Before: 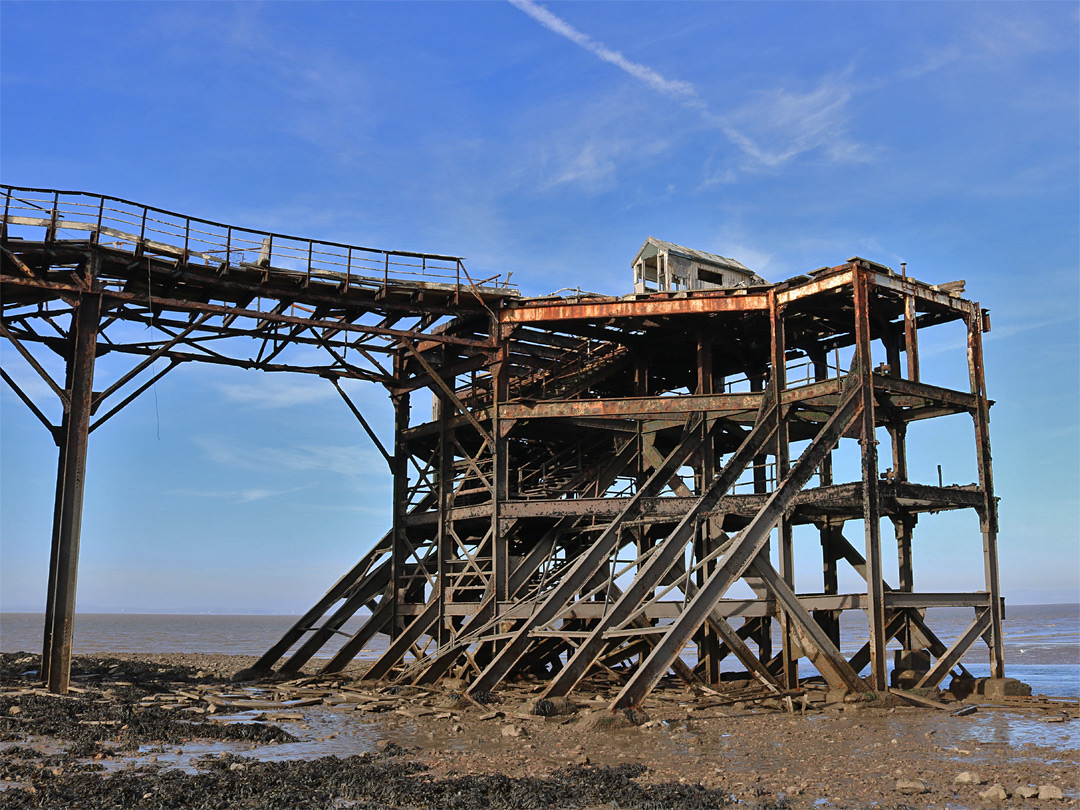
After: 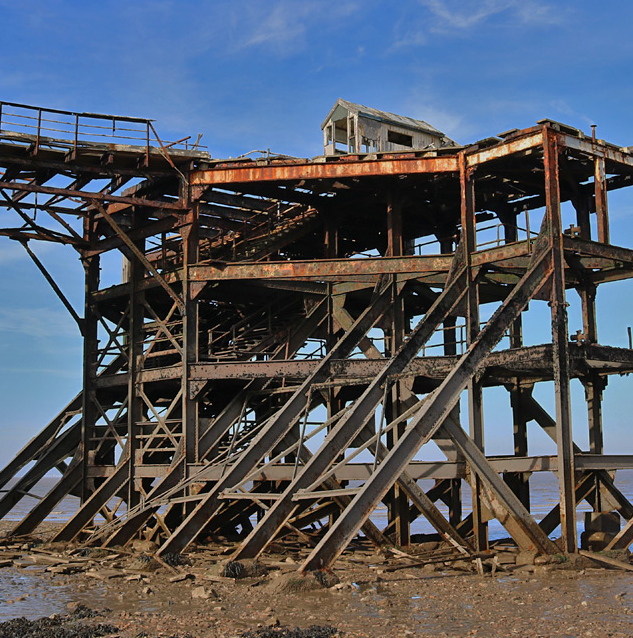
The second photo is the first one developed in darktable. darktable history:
contrast brightness saturation: saturation 0.134
crop and rotate: left 28.715%, top 17.149%, right 12.659%, bottom 4.021%
tone equalizer: -8 EV -0.002 EV, -7 EV 0.005 EV, -6 EV -0.045 EV, -5 EV 0.01 EV, -4 EV -0.008 EV, -3 EV 0.032 EV, -2 EV -0.078 EV, -1 EV -0.319 EV, +0 EV -0.611 EV
